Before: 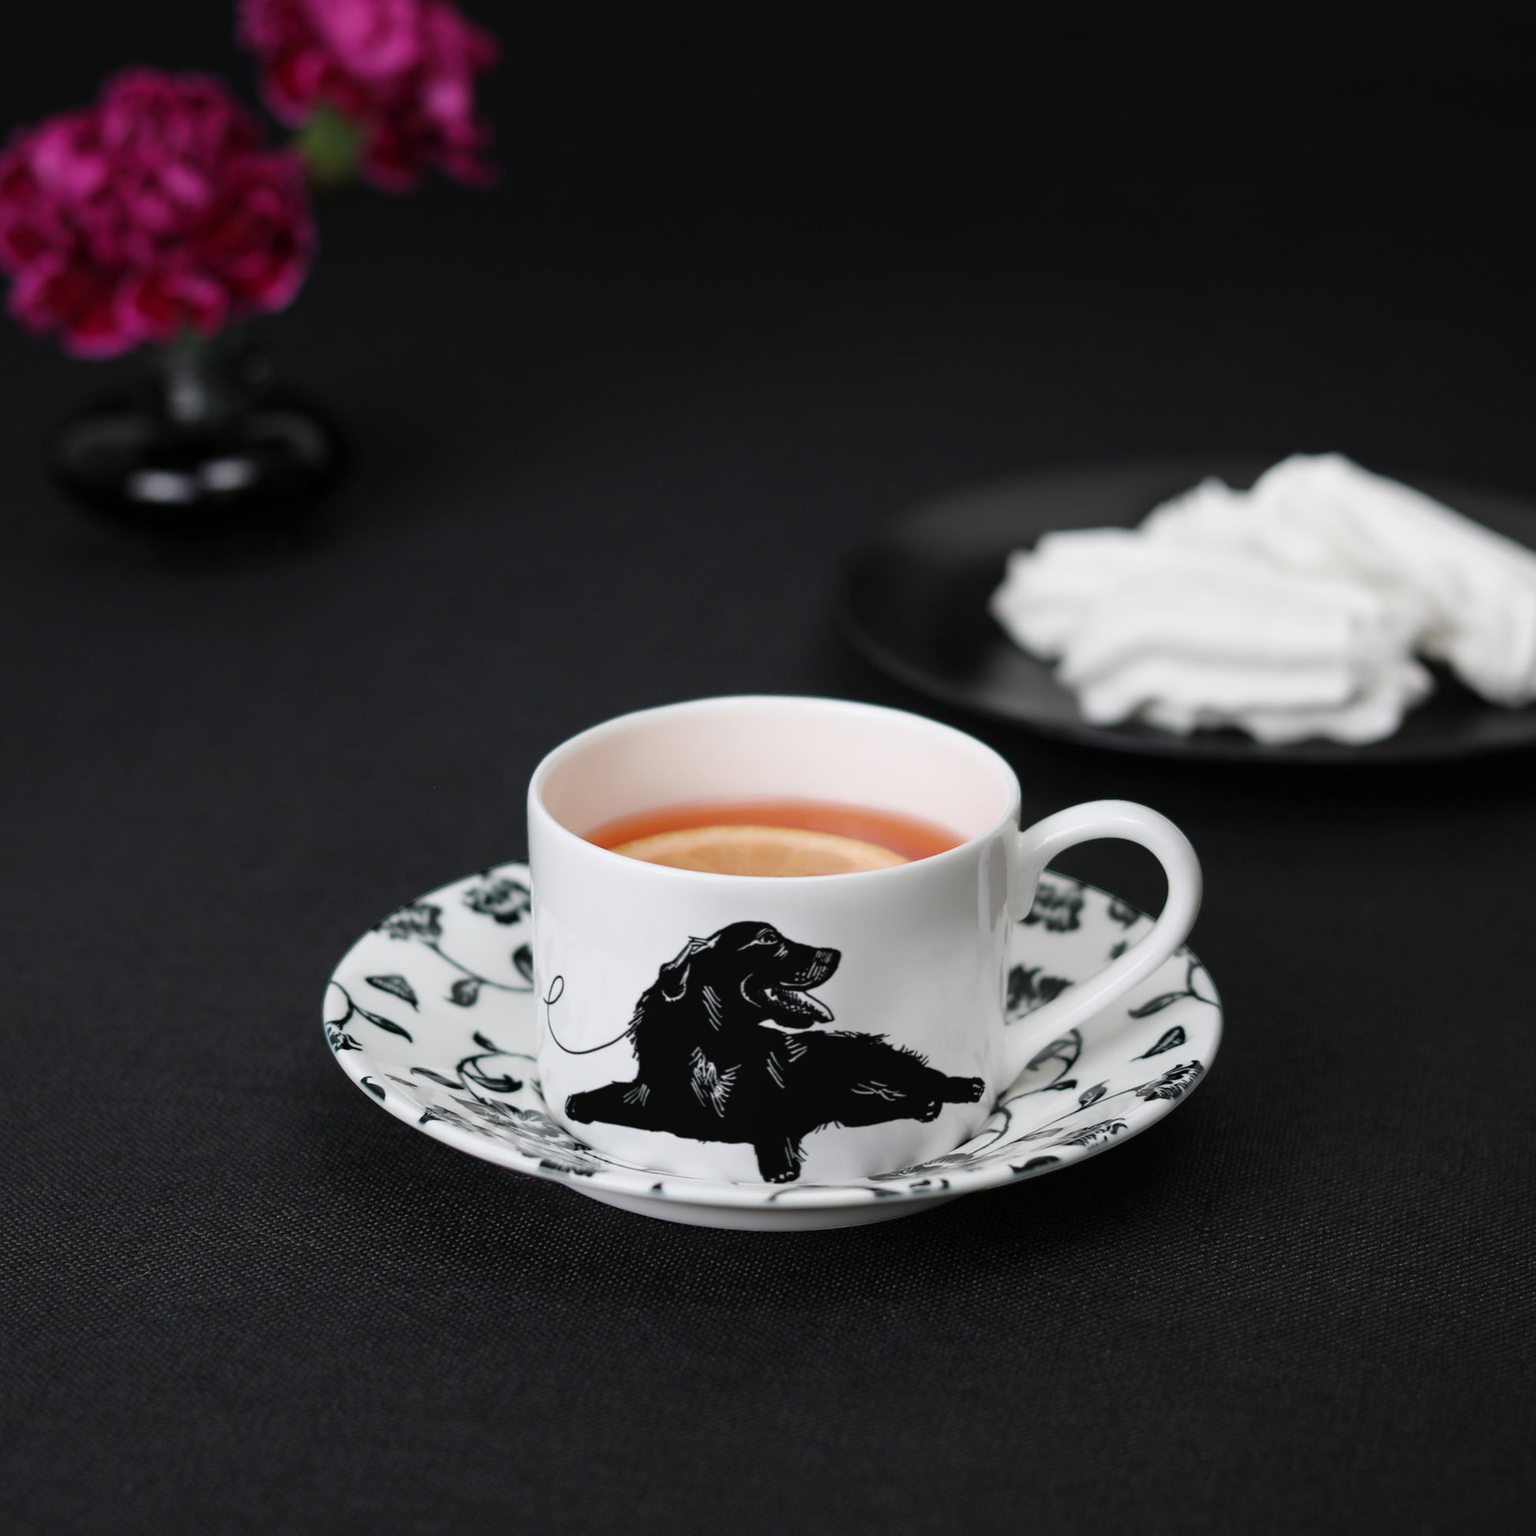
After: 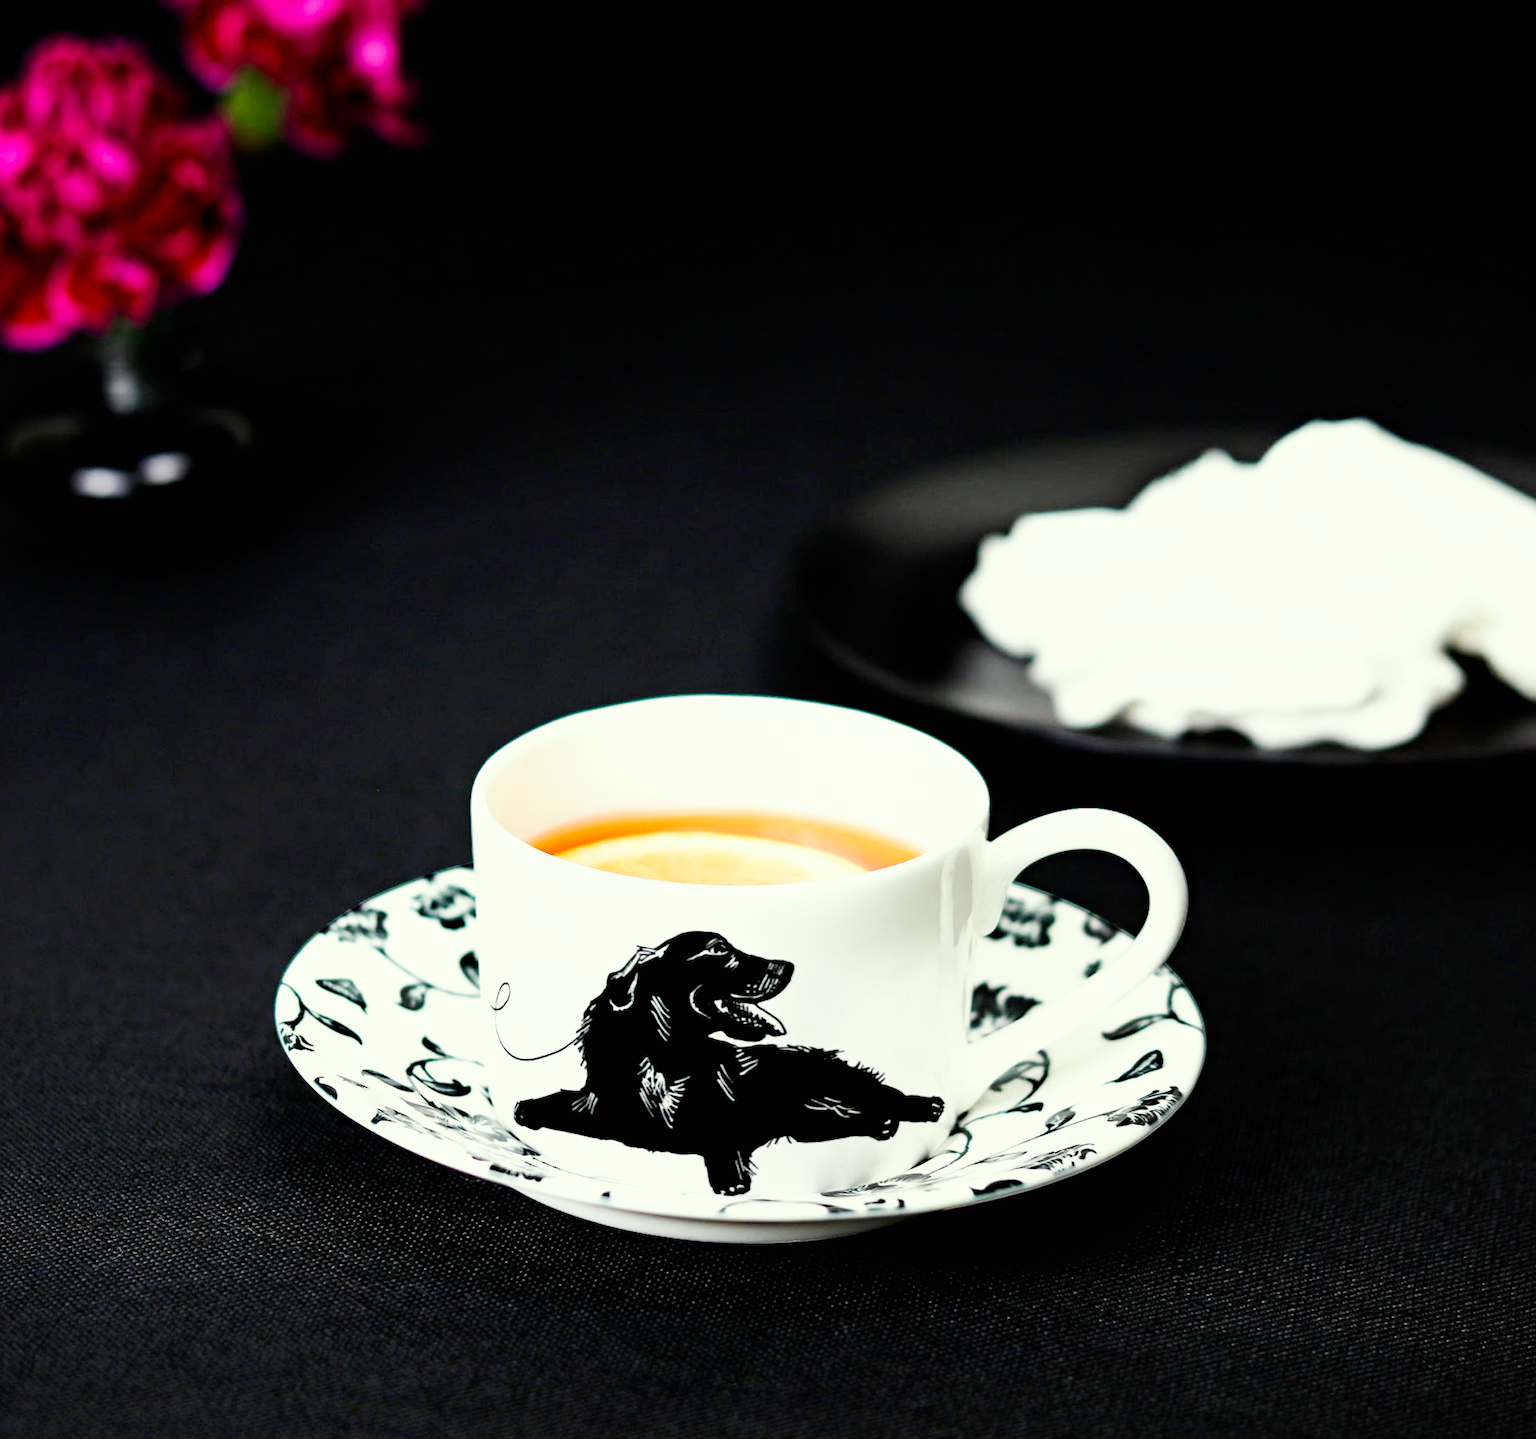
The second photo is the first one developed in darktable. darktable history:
rotate and perspective: rotation 0.062°, lens shift (vertical) 0.115, lens shift (horizontal) -0.133, crop left 0.047, crop right 0.94, crop top 0.061, crop bottom 0.94
base curve: curves: ch0 [(0, 0) (0.007, 0.004) (0.027, 0.03) (0.046, 0.07) (0.207, 0.54) (0.442, 0.872) (0.673, 0.972) (1, 1)], preserve colors none
haze removal: compatibility mode true, adaptive false
crop and rotate: top 2.479%, bottom 3.018%
exposure: black level correction 0.005, exposure 0.417 EV, compensate highlight preservation false
color correction: highlights a* -4.28, highlights b* 6.53
